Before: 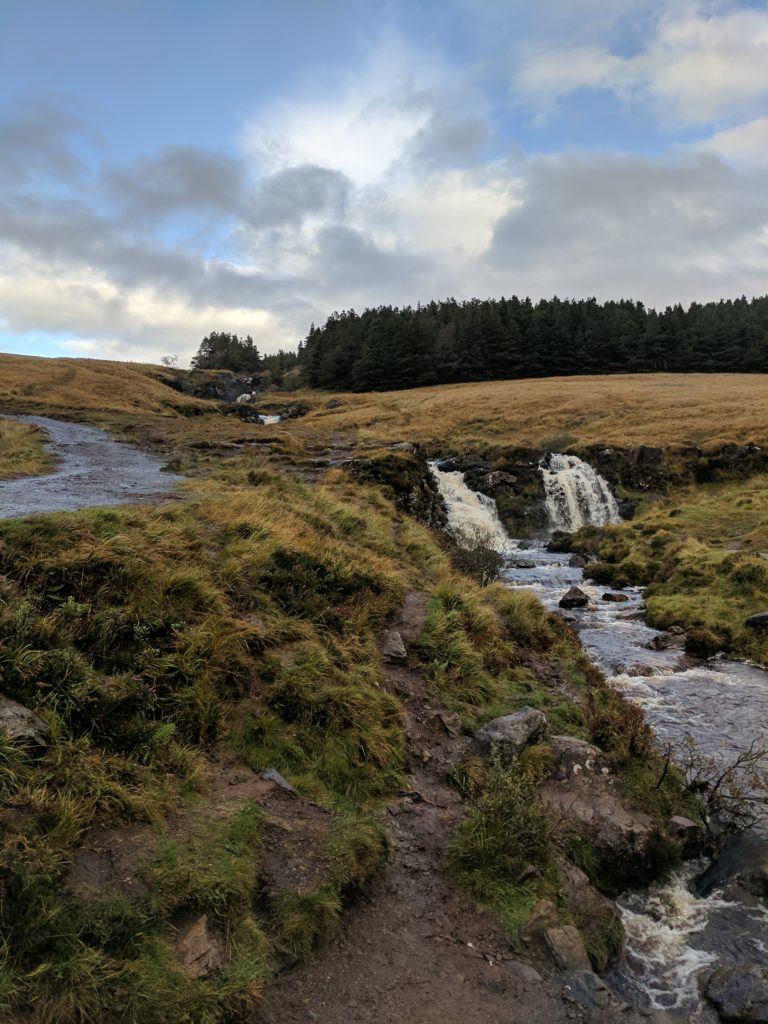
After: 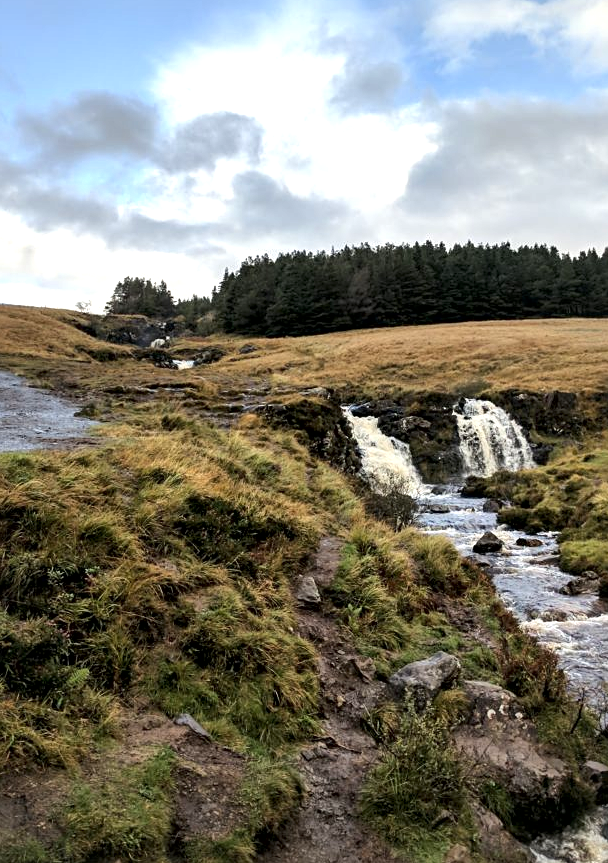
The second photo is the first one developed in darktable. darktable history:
crop: left 11.225%, top 5.381%, right 9.565%, bottom 10.314%
local contrast: mode bilateral grid, contrast 25, coarseness 47, detail 151%, midtone range 0.2
sharpen: amount 0.2
exposure: black level correction 0, exposure 0.68 EV, compensate exposure bias true, compensate highlight preservation false
